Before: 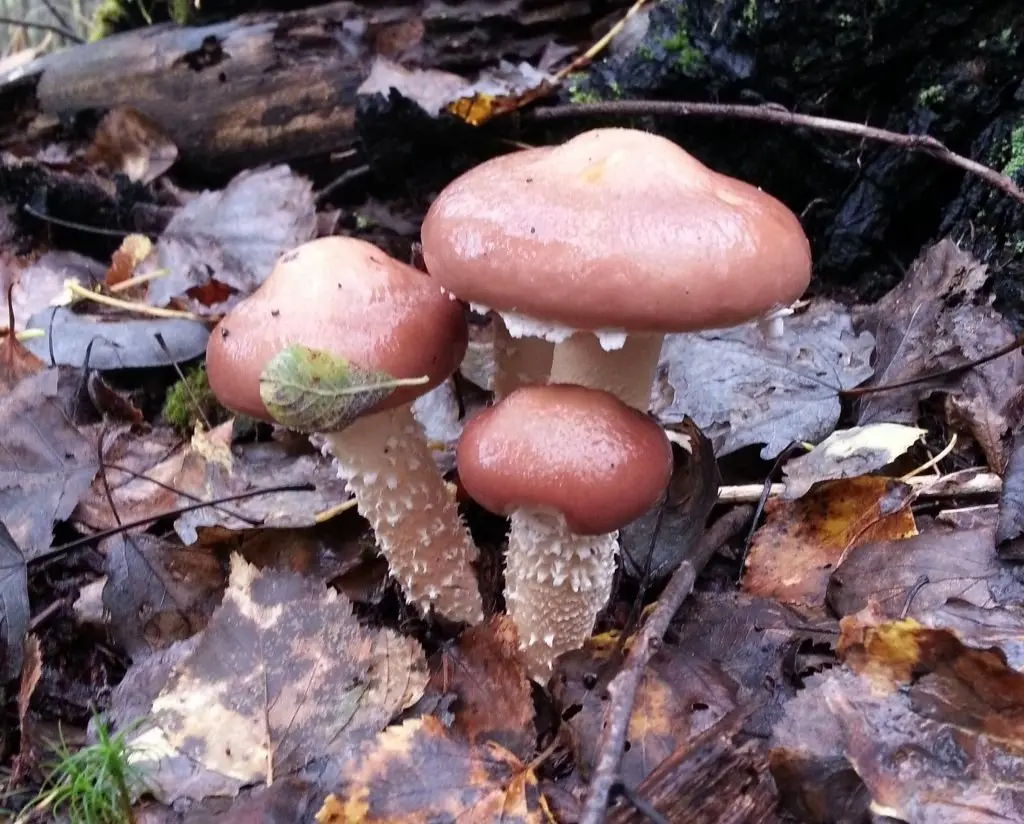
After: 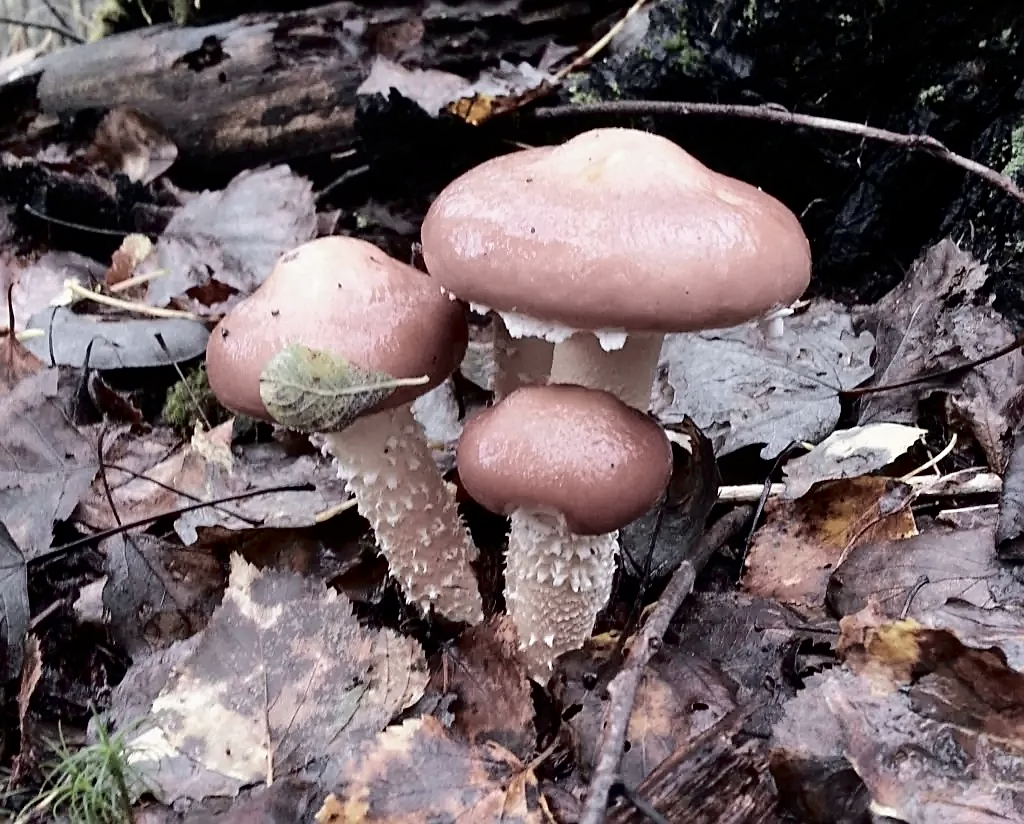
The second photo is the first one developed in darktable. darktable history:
exposure: exposure -0.04 EV, compensate highlight preservation false
color correction: highlights b* -0.016, saturation 0.578
sharpen: on, module defaults
tone curve: curves: ch0 [(0.003, 0) (0.066, 0.017) (0.163, 0.09) (0.264, 0.238) (0.395, 0.421) (0.517, 0.575) (0.633, 0.687) (0.791, 0.814) (1, 1)]; ch1 [(0, 0) (0.149, 0.17) (0.327, 0.339) (0.39, 0.403) (0.456, 0.463) (0.501, 0.502) (0.512, 0.507) (0.53, 0.533) (0.575, 0.592) (0.671, 0.655) (0.729, 0.679) (1, 1)]; ch2 [(0, 0) (0.337, 0.382) (0.464, 0.47) (0.501, 0.502) (0.527, 0.532) (0.563, 0.555) (0.615, 0.61) (0.663, 0.68) (1, 1)], color space Lab, independent channels, preserve colors none
